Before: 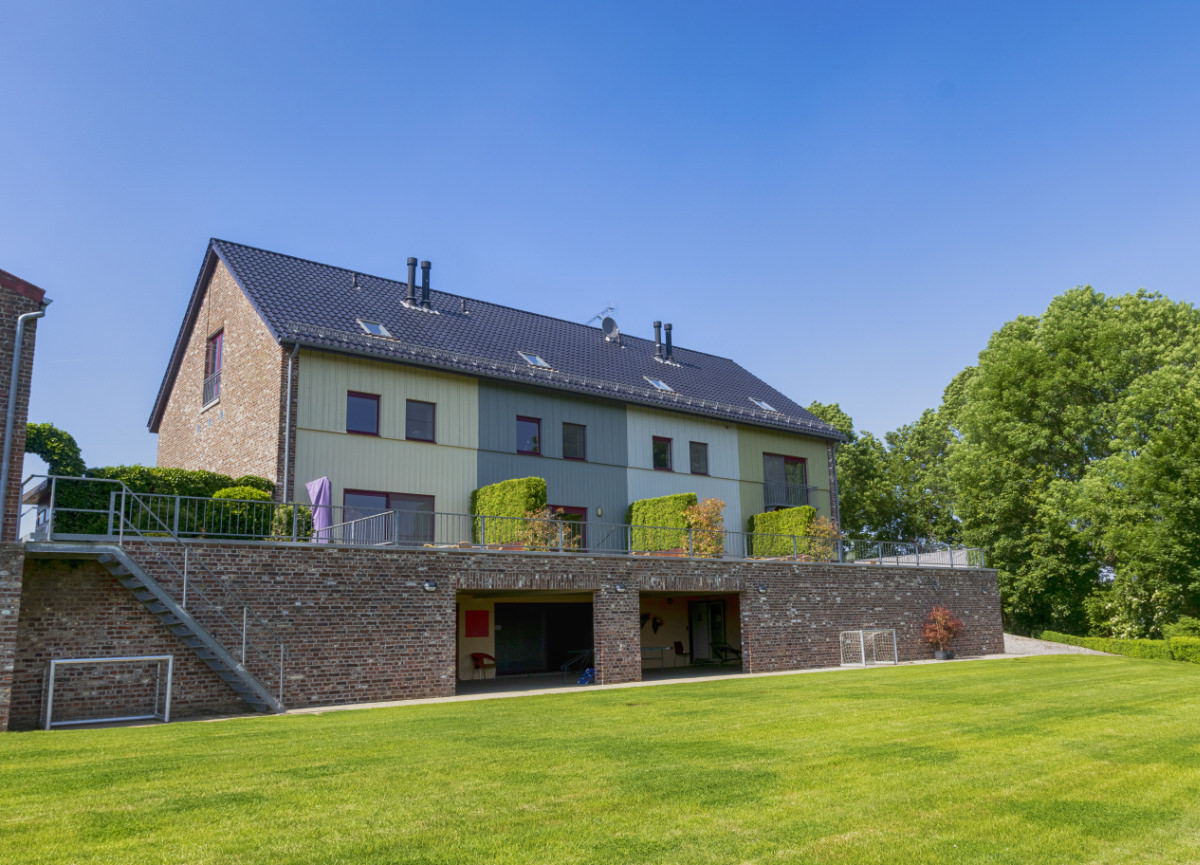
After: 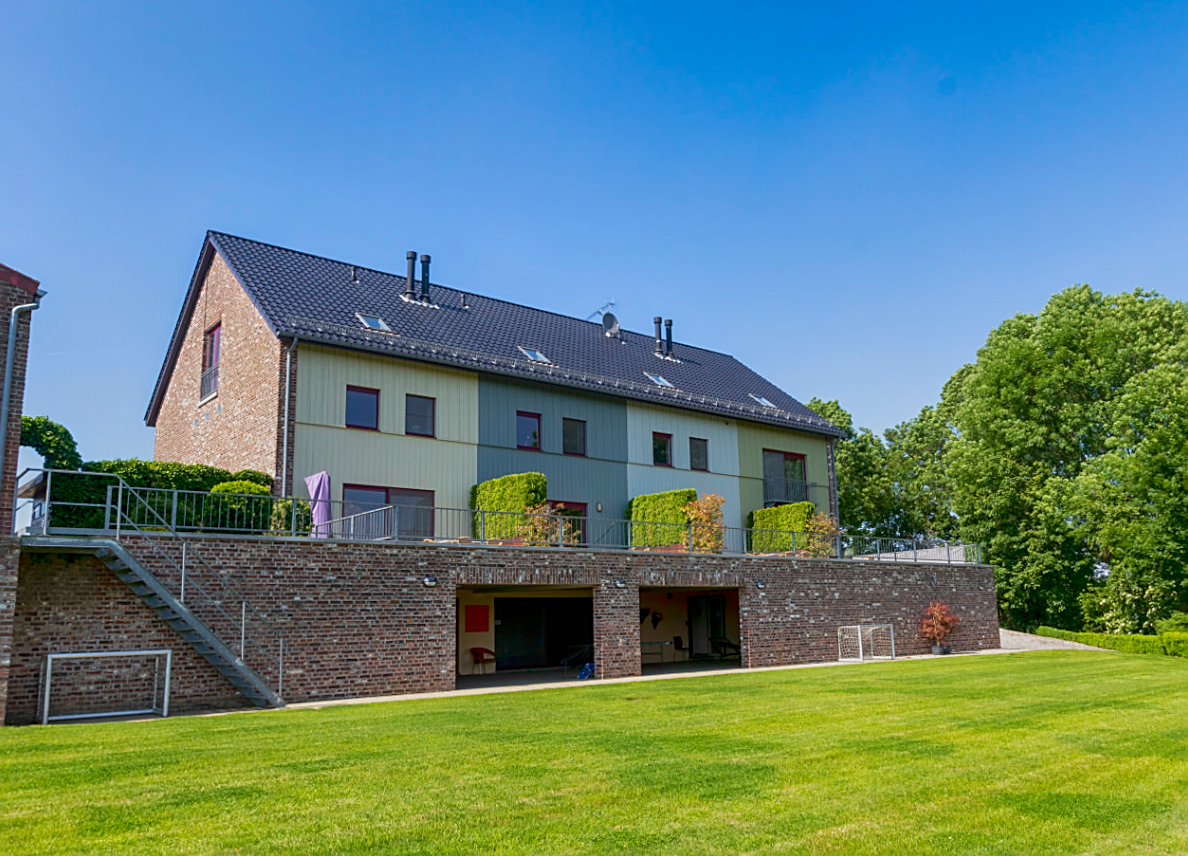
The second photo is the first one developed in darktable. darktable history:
rotate and perspective: rotation 0.174°, lens shift (vertical) 0.013, lens shift (horizontal) 0.019, shear 0.001, automatic cropping original format, crop left 0.007, crop right 0.991, crop top 0.016, crop bottom 0.997
sharpen: on, module defaults
